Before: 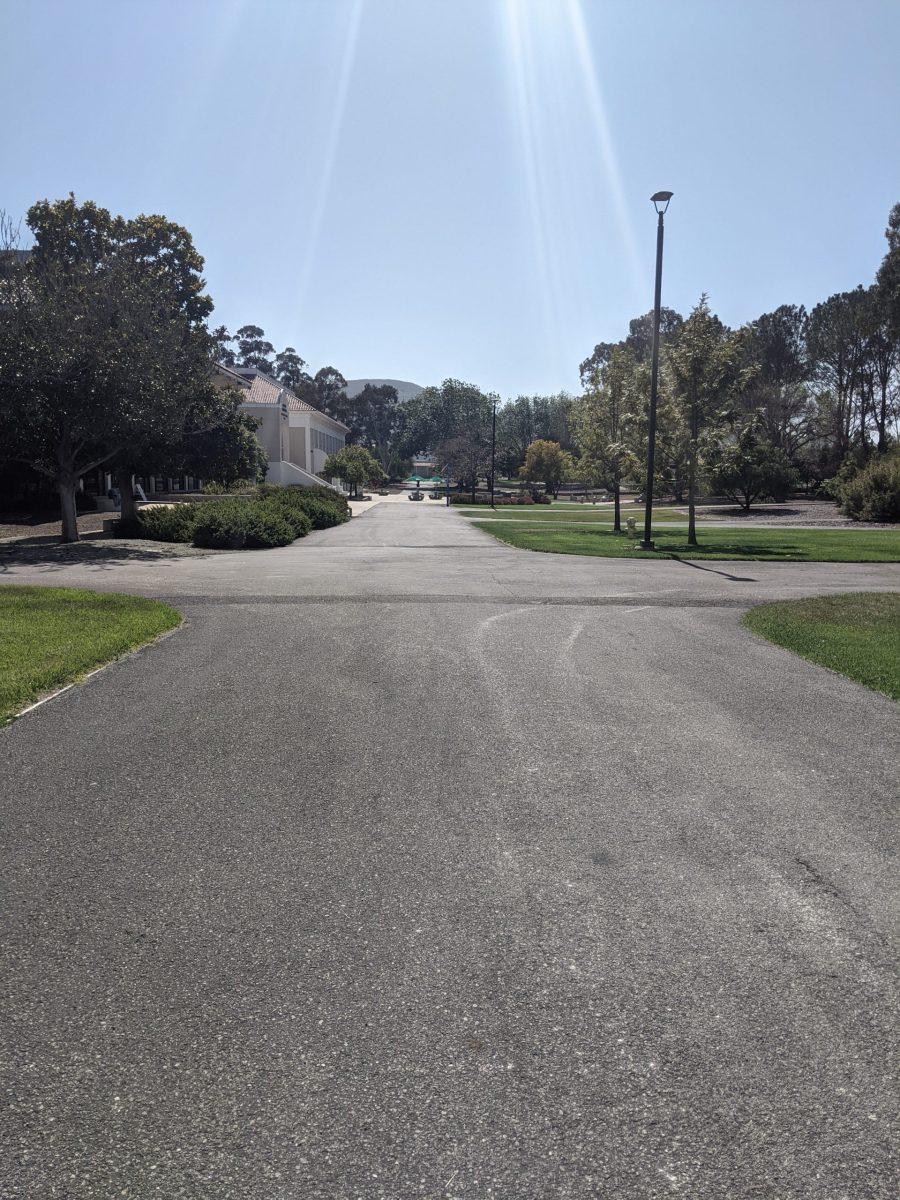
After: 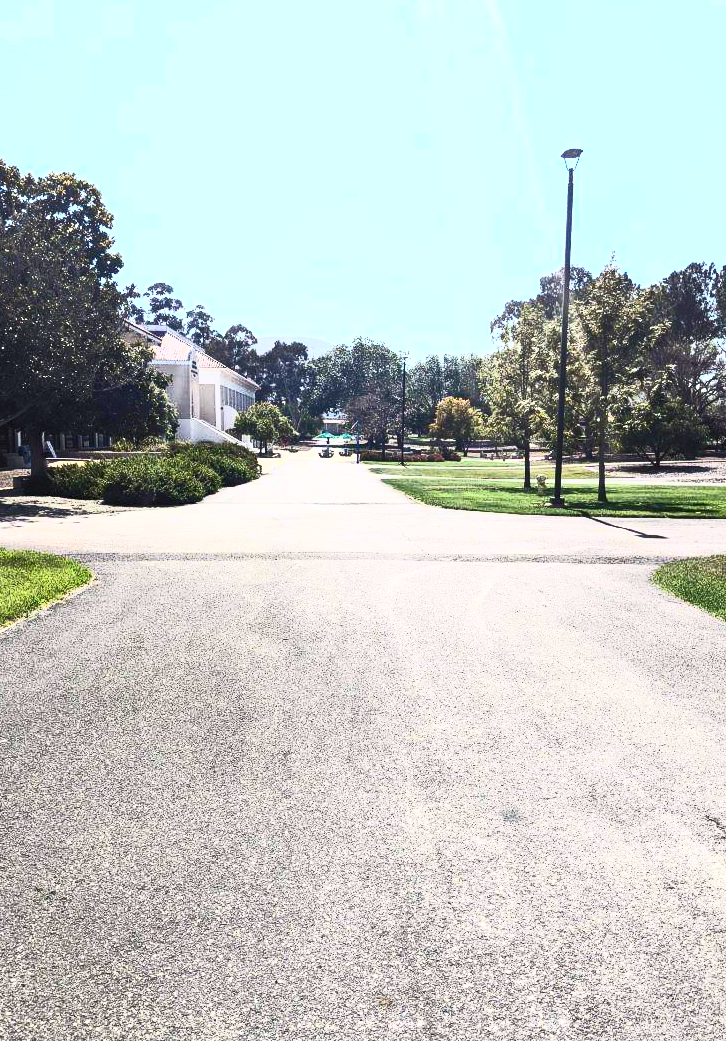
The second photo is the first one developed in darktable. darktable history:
contrast brightness saturation: contrast 0.833, brightness 0.597, saturation 0.573
crop: left 10.016%, top 3.645%, right 9.3%, bottom 9.551%
exposure: exposure 0.496 EV, compensate exposure bias true, compensate highlight preservation false
